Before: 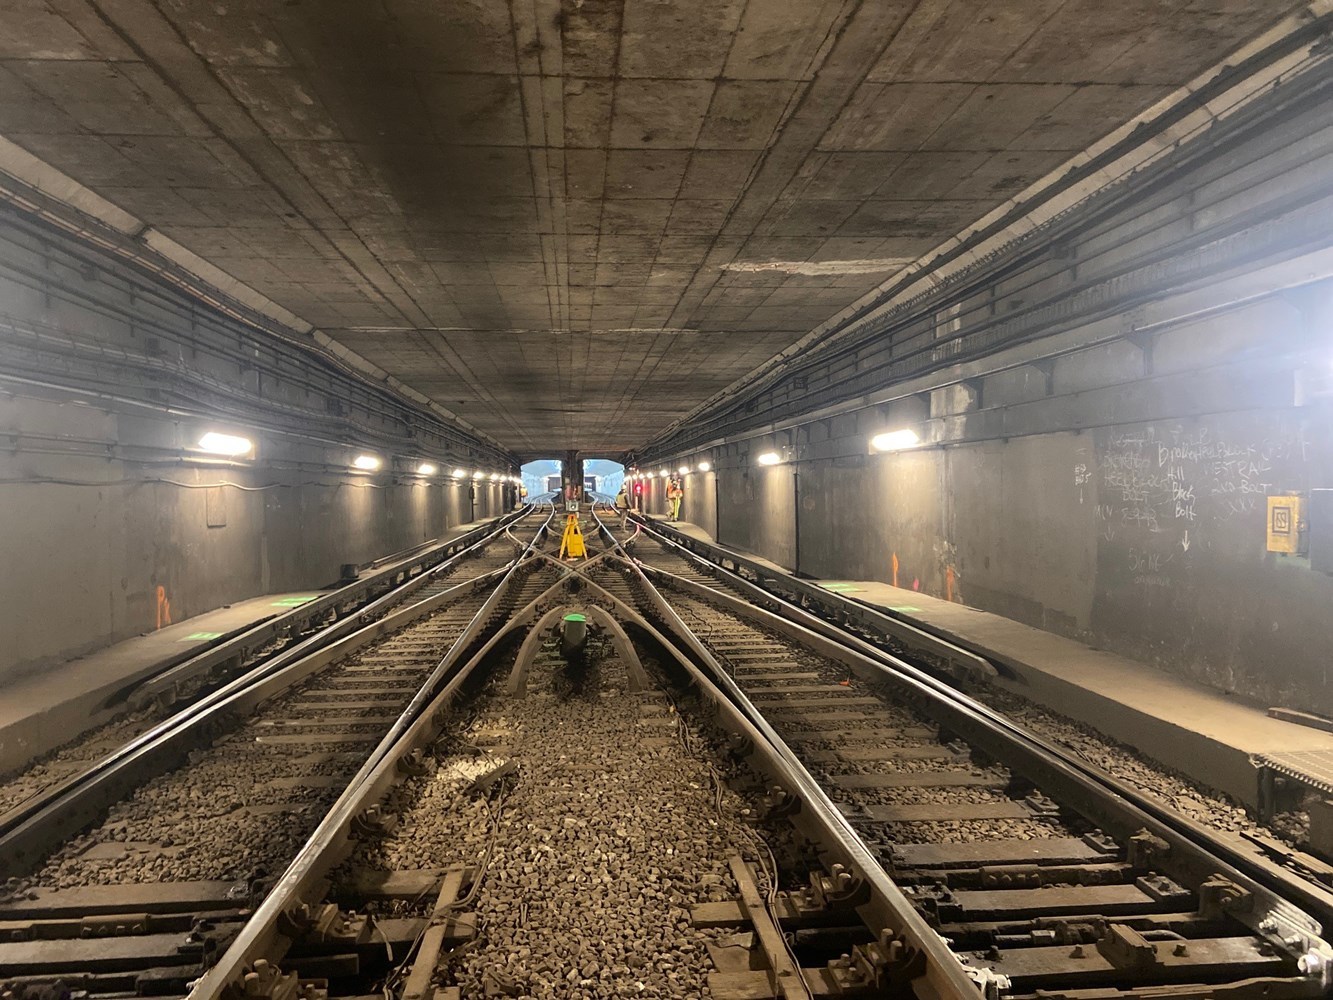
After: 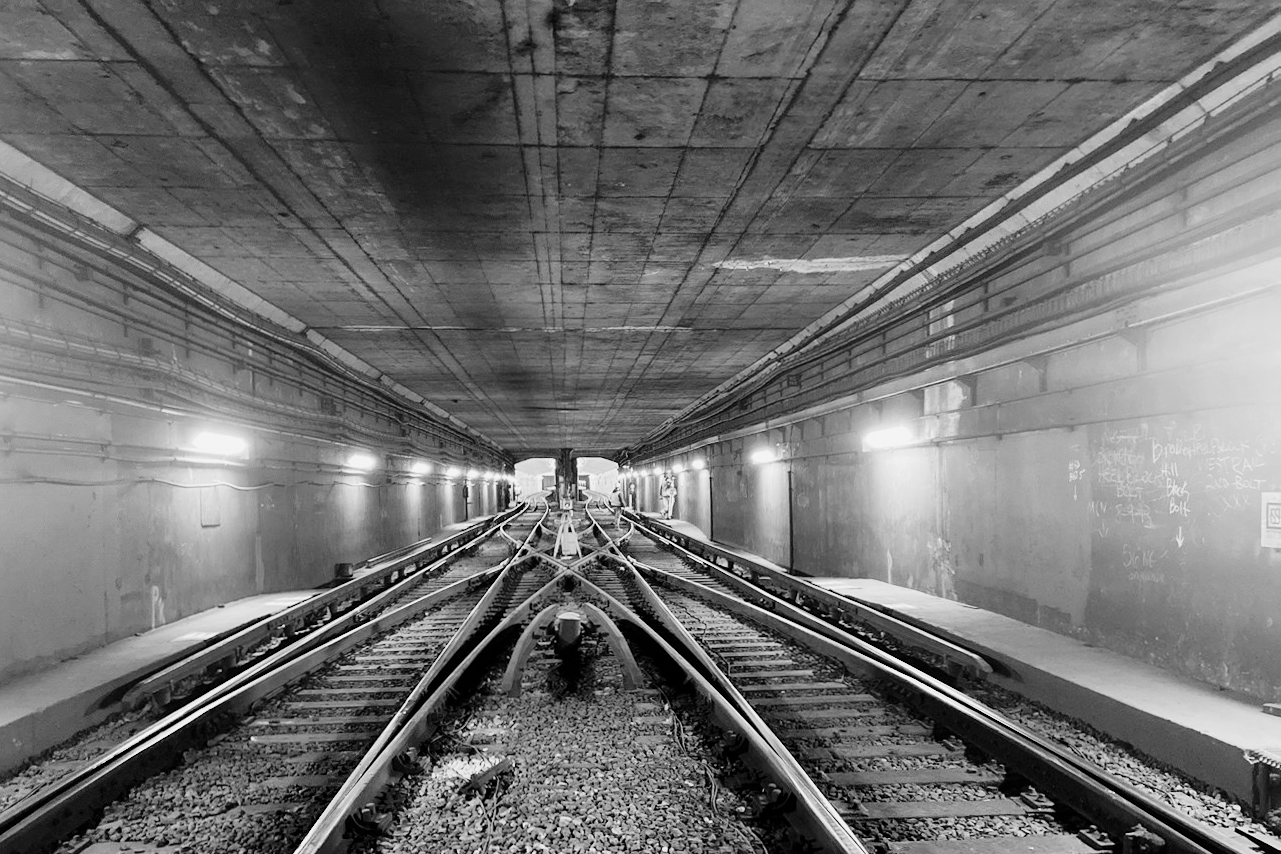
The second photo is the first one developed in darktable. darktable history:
exposure: black level correction 0.001, exposure 0.191 EV, compensate highlight preservation false
crop and rotate: angle 0.2°, left 0.275%, right 3.127%, bottom 14.18%
contrast brightness saturation: contrast 0.2, brightness 0.16, saturation 0.22
monochrome: on, module defaults
filmic rgb: black relative exposure -7.75 EV, white relative exposure 4.4 EV, threshold 3 EV, target black luminance 0%, hardness 3.76, latitude 50.51%, contrast 1.074, highlights saturation mix 10%, shadows ↔ highlights balance -0.22%, color science v4 (2020), enable highlight reconstruction true
